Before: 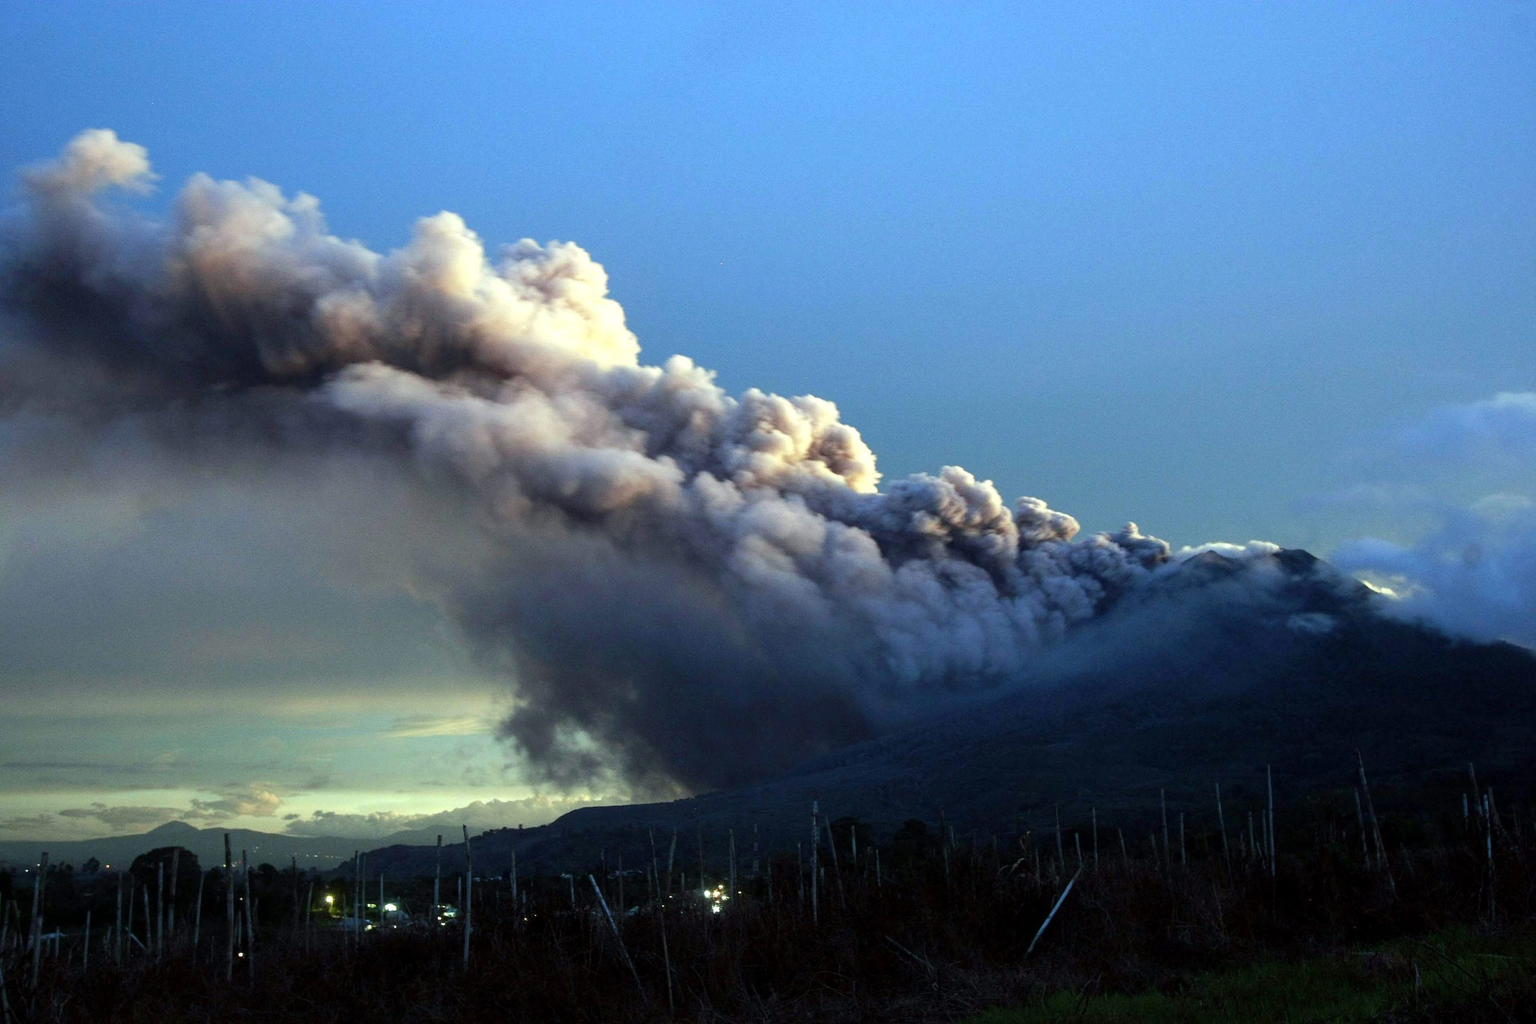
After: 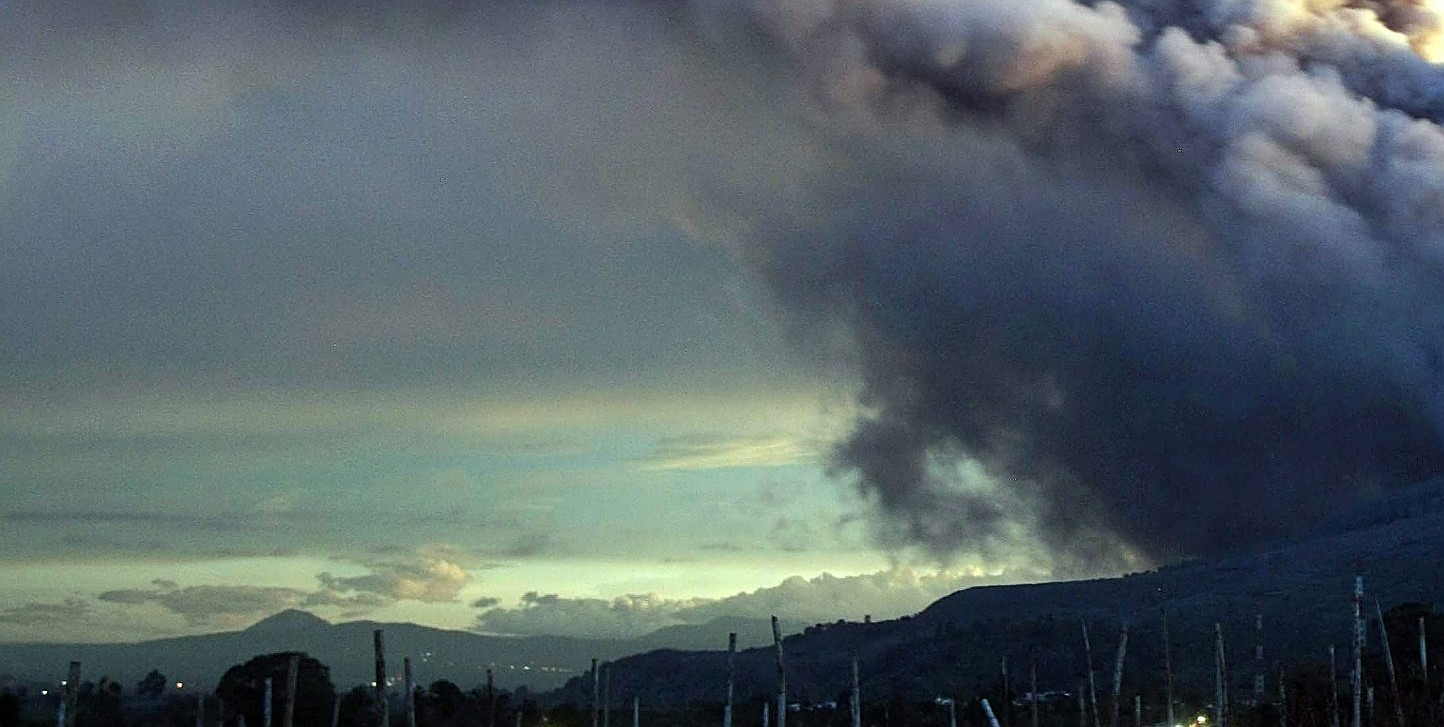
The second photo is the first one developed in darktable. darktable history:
sharpen: on, module defaults
crop: top 44.483%, right 43.593%, bottom 12.892%
shadows and highlights: radius 125.46, shadows 30.51, highlights -30.51, low approximation 0.01, soften with gaussian
